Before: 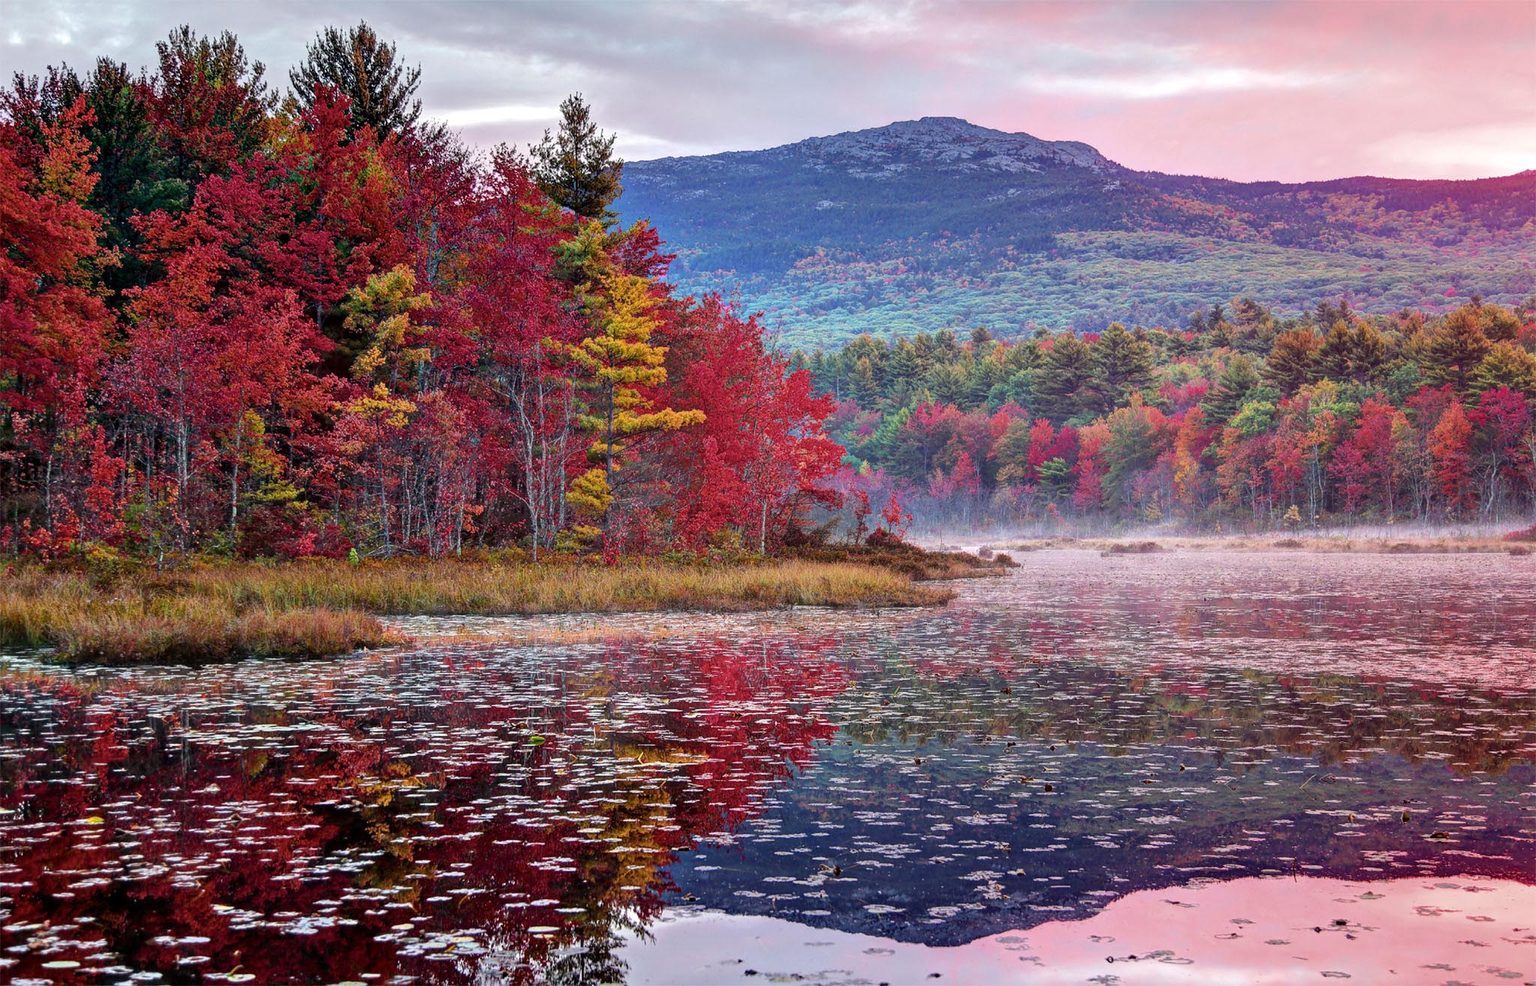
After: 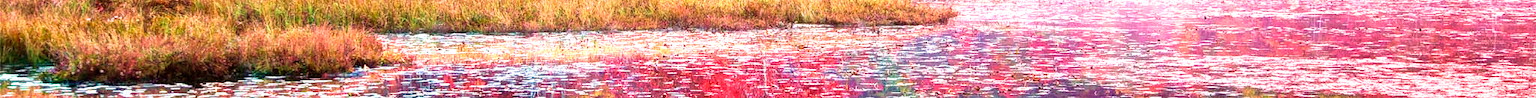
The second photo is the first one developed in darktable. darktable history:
exposure: exposure 1.16 EV, compensate exposure bias true, compensate highlight preservation false
crop and rotate: top 59.084%, bottom 30.916%
velvia: strength 67.07%, mid-tones bias 0.972
